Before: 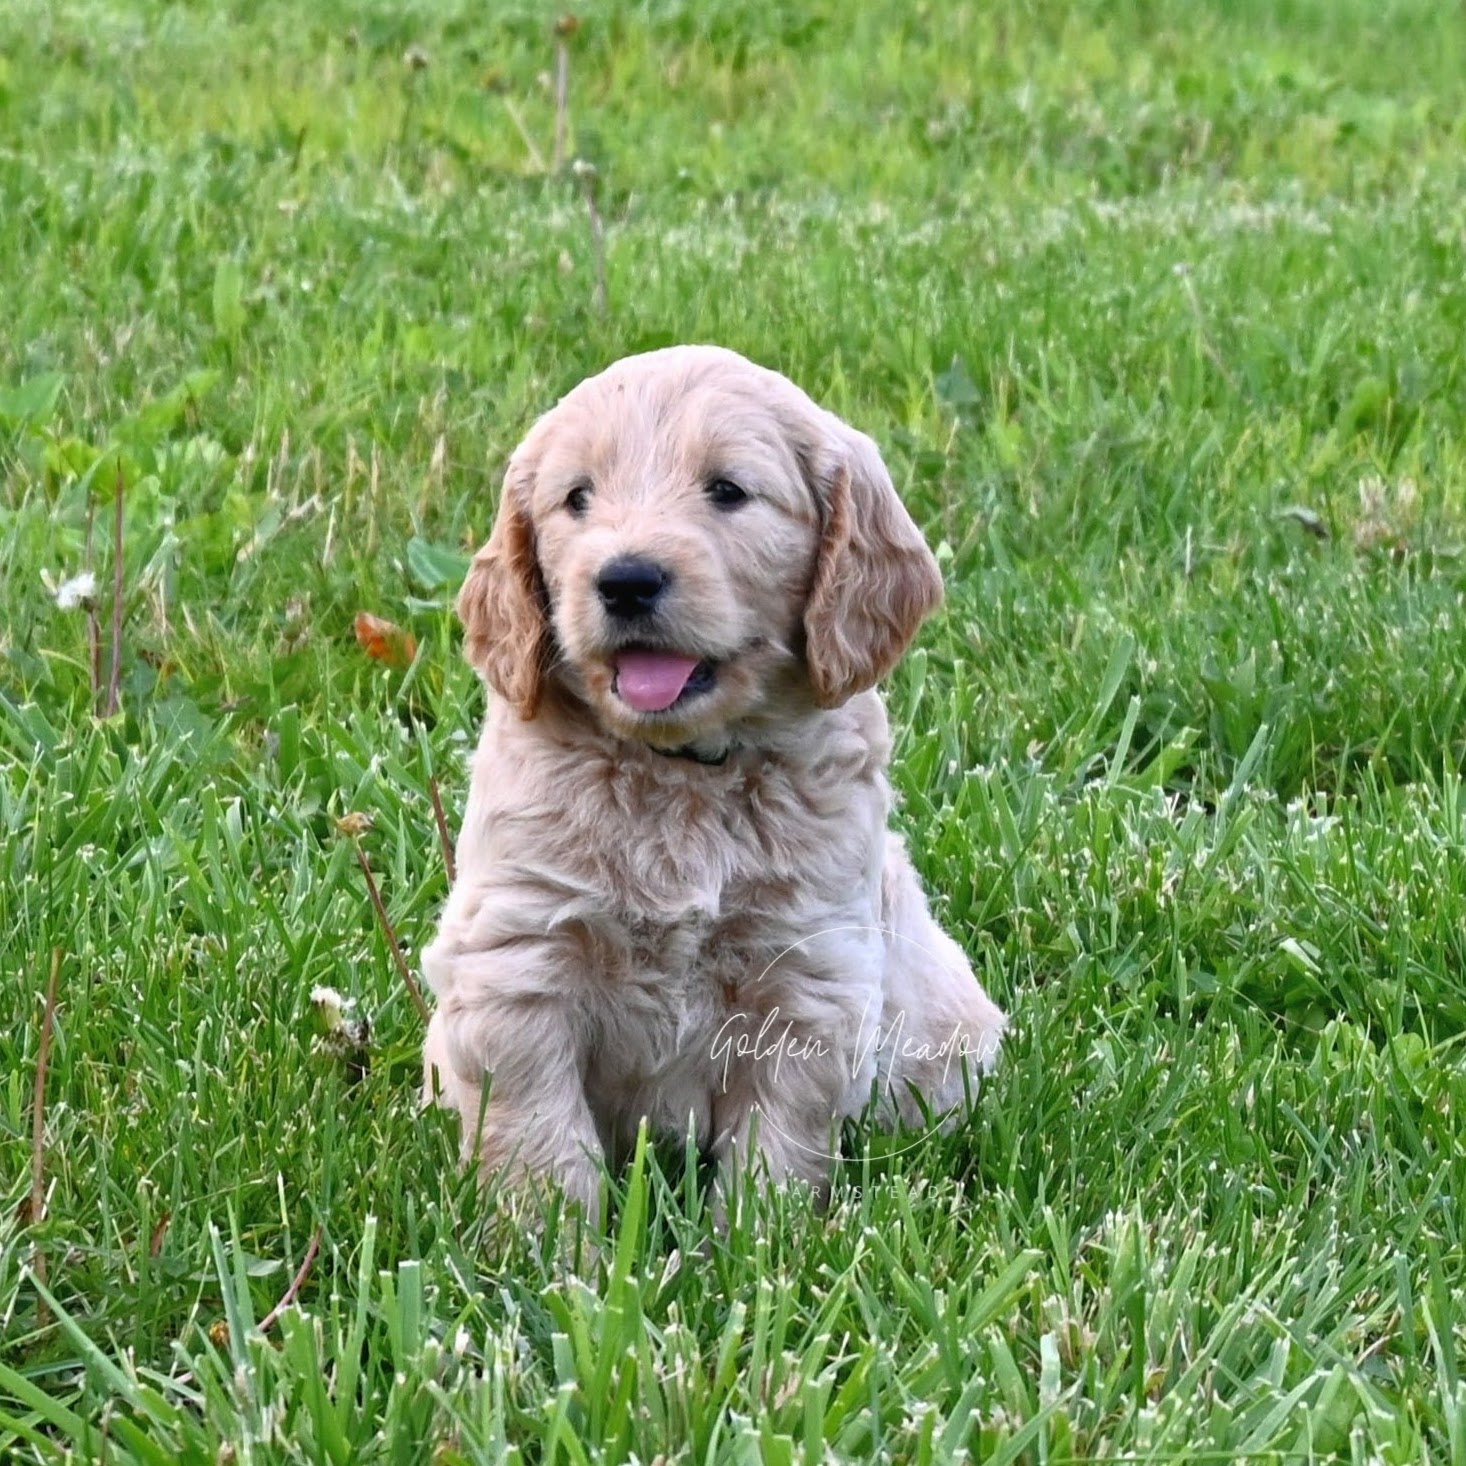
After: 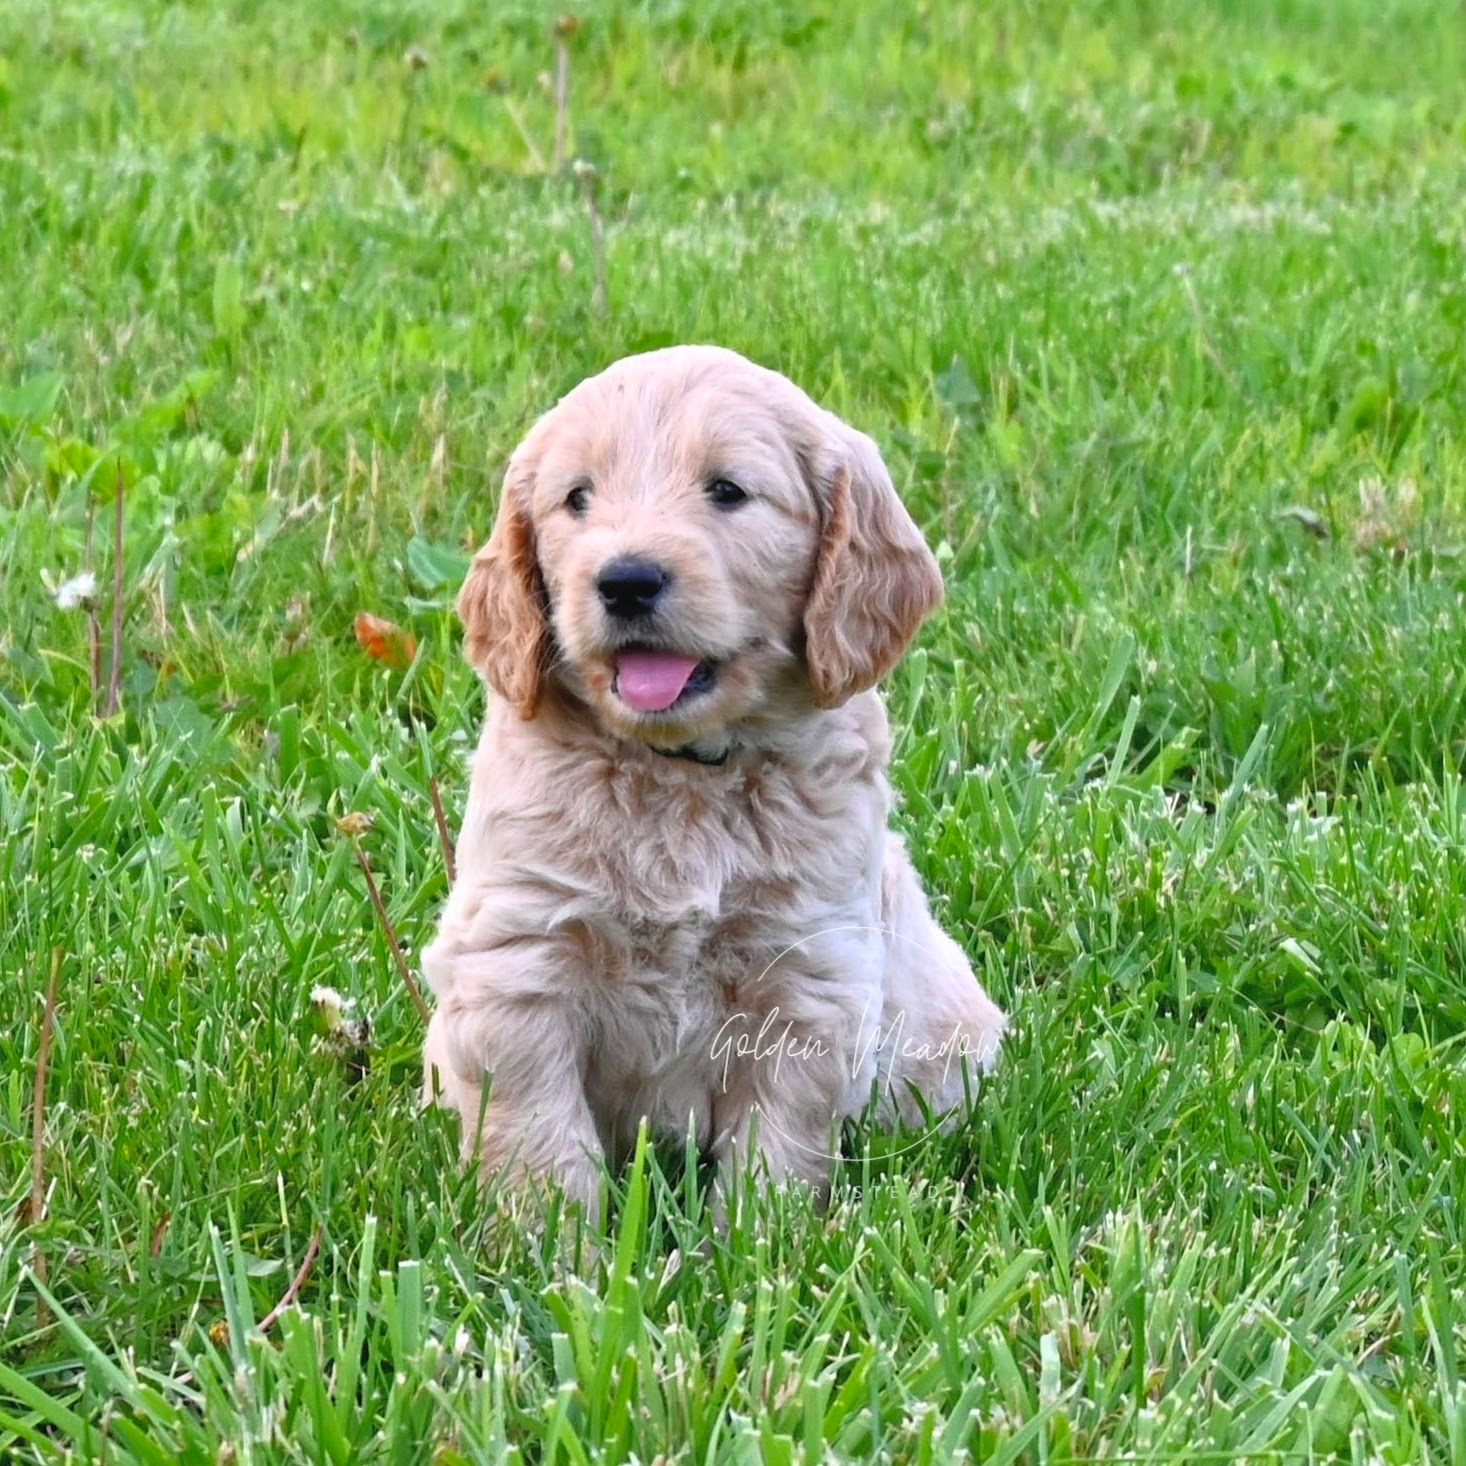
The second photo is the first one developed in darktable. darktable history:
contrast brightness saturation: brightness 0.089, saturation 0.19
